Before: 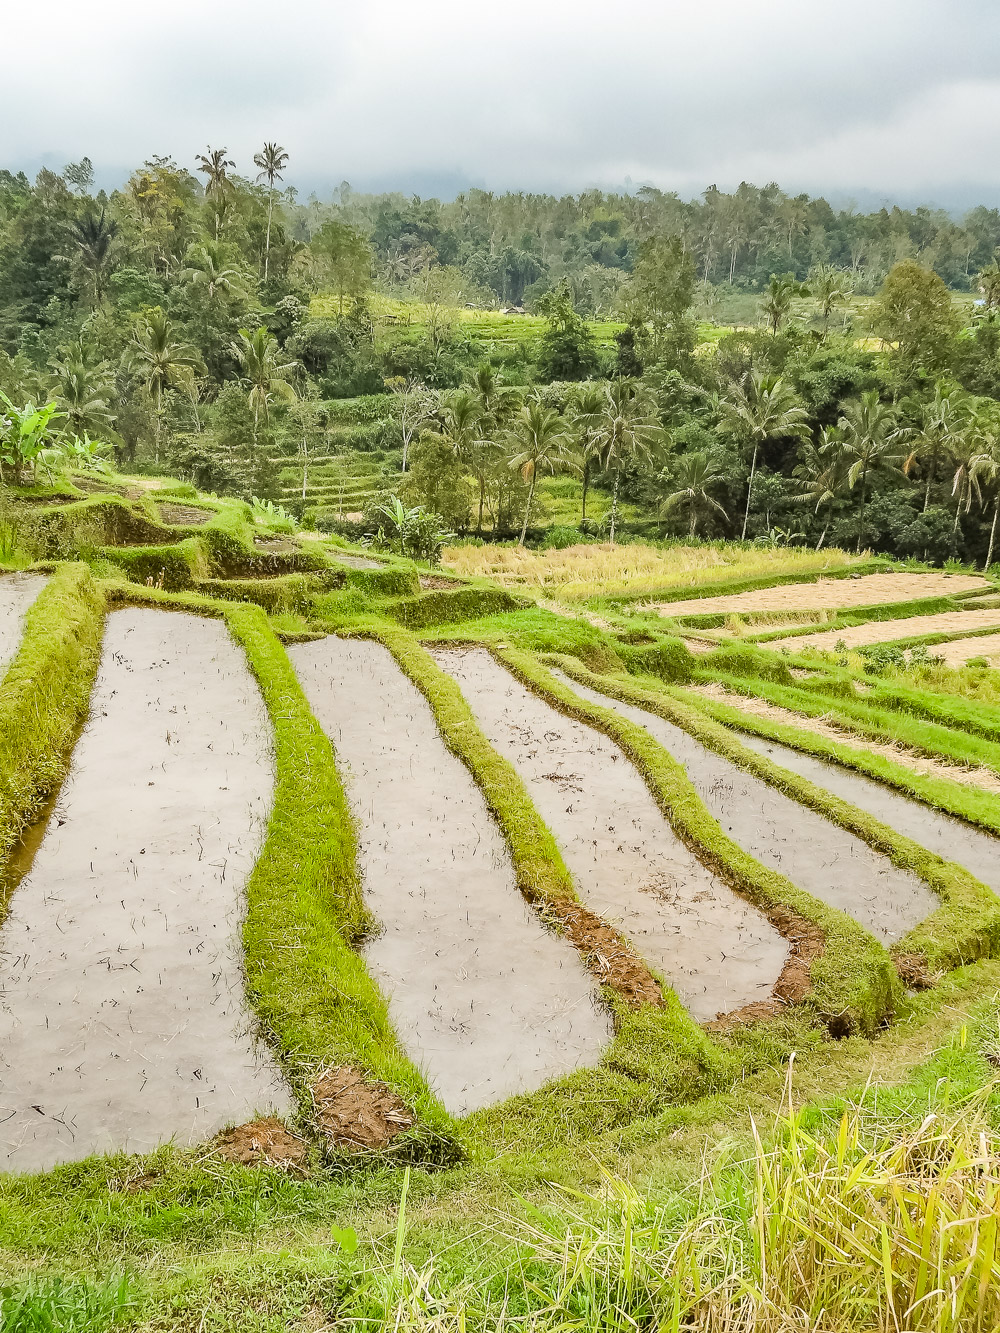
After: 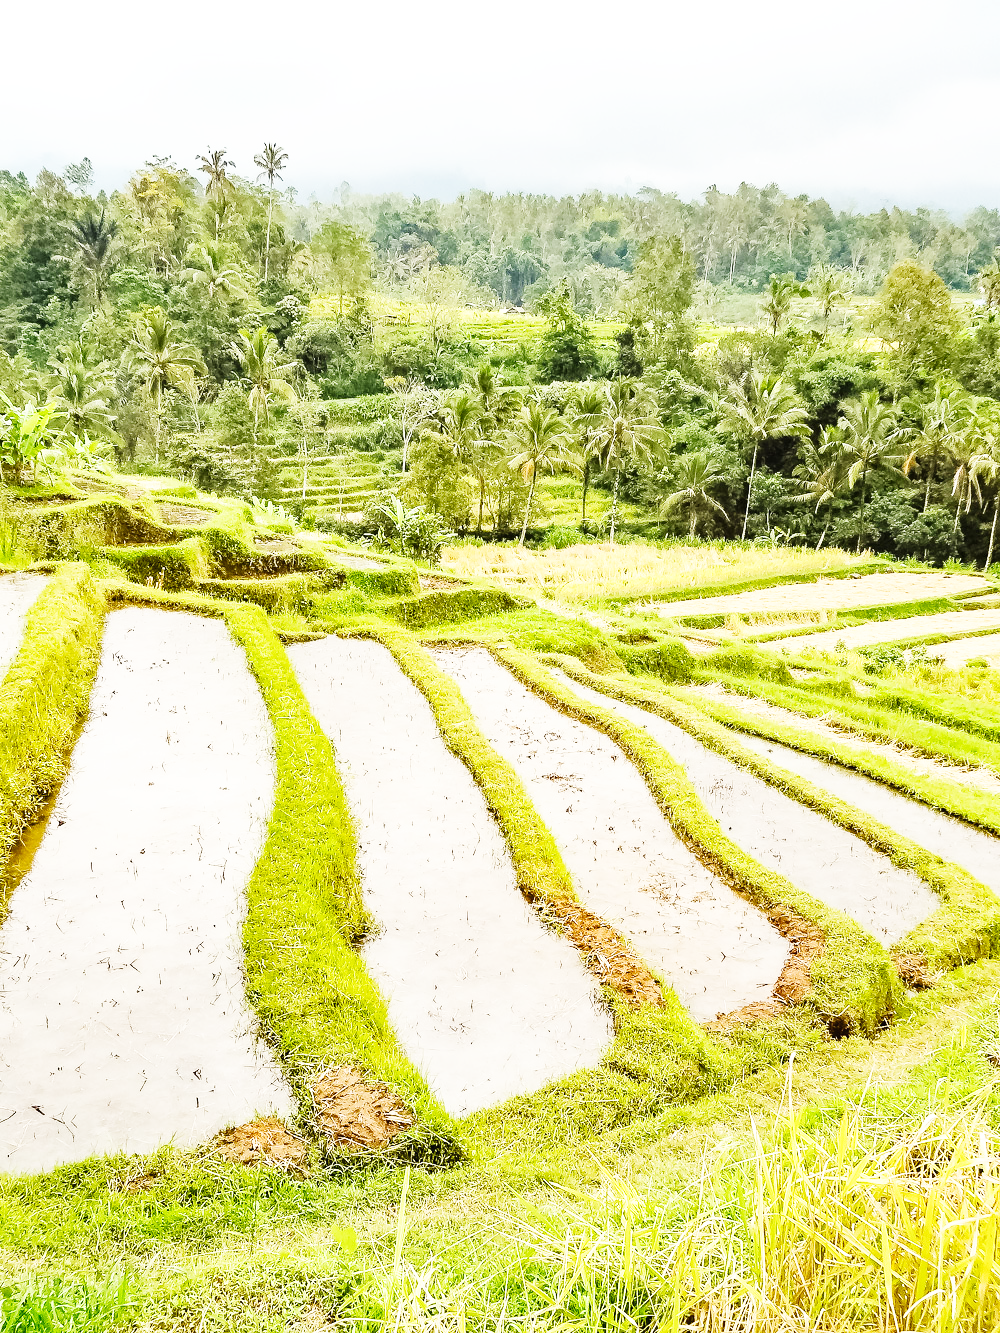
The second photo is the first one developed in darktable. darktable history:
exposure: compensate exposure bias true, compensate highlight preservation false
base curve: curves: ch0 [(0, 0.003) (0.001, 0.002) (0.006, 0.004) (0.02, 0.022) (0.048, 0.086) (0.094, 0.234) (0.162, 0.431) (0.258, 0.629) (0.385, 0.8) (0.548, 0.918) (0.751, 0.988) (1, 1)], preserve colors none
